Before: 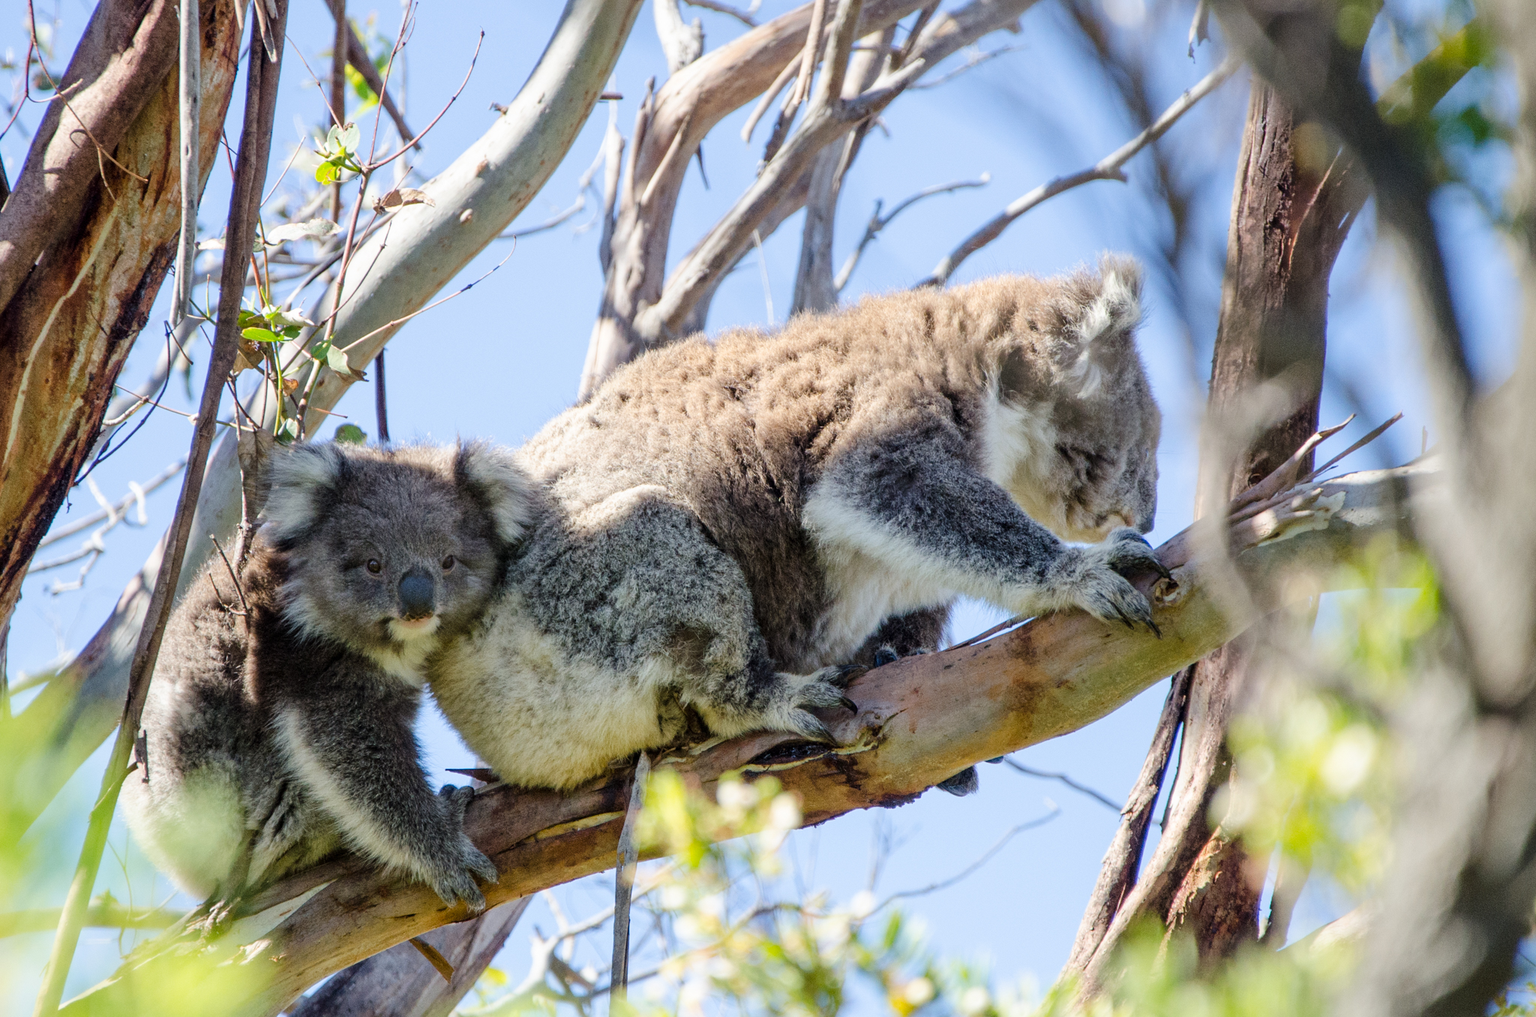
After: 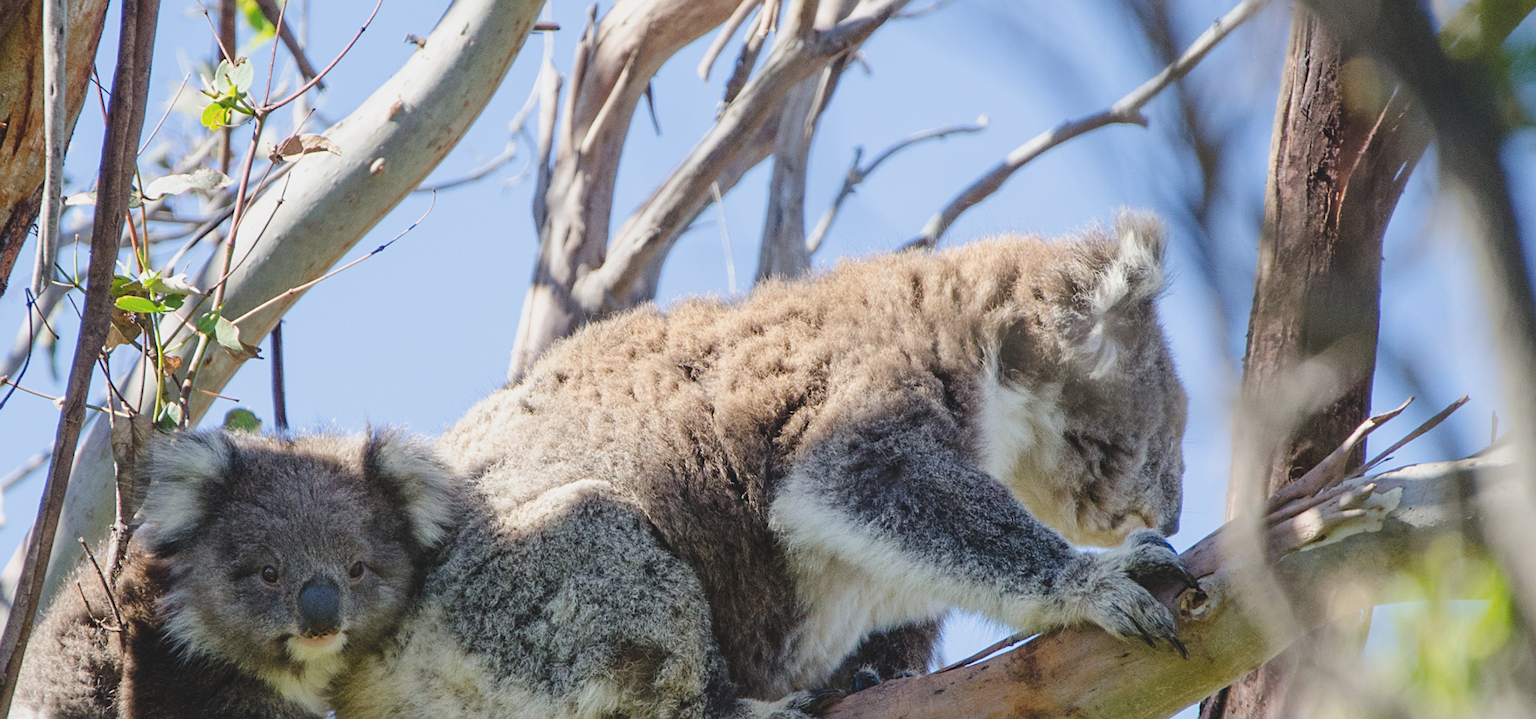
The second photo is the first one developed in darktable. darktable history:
sharpen: amount 0.205
crop and rotate: left 9.321%, top 7.254%, right 4.863%, bottom 32.03%
exposure: black level correction -0.013, exposure -0.188 EV, compensate highlight preservation false
